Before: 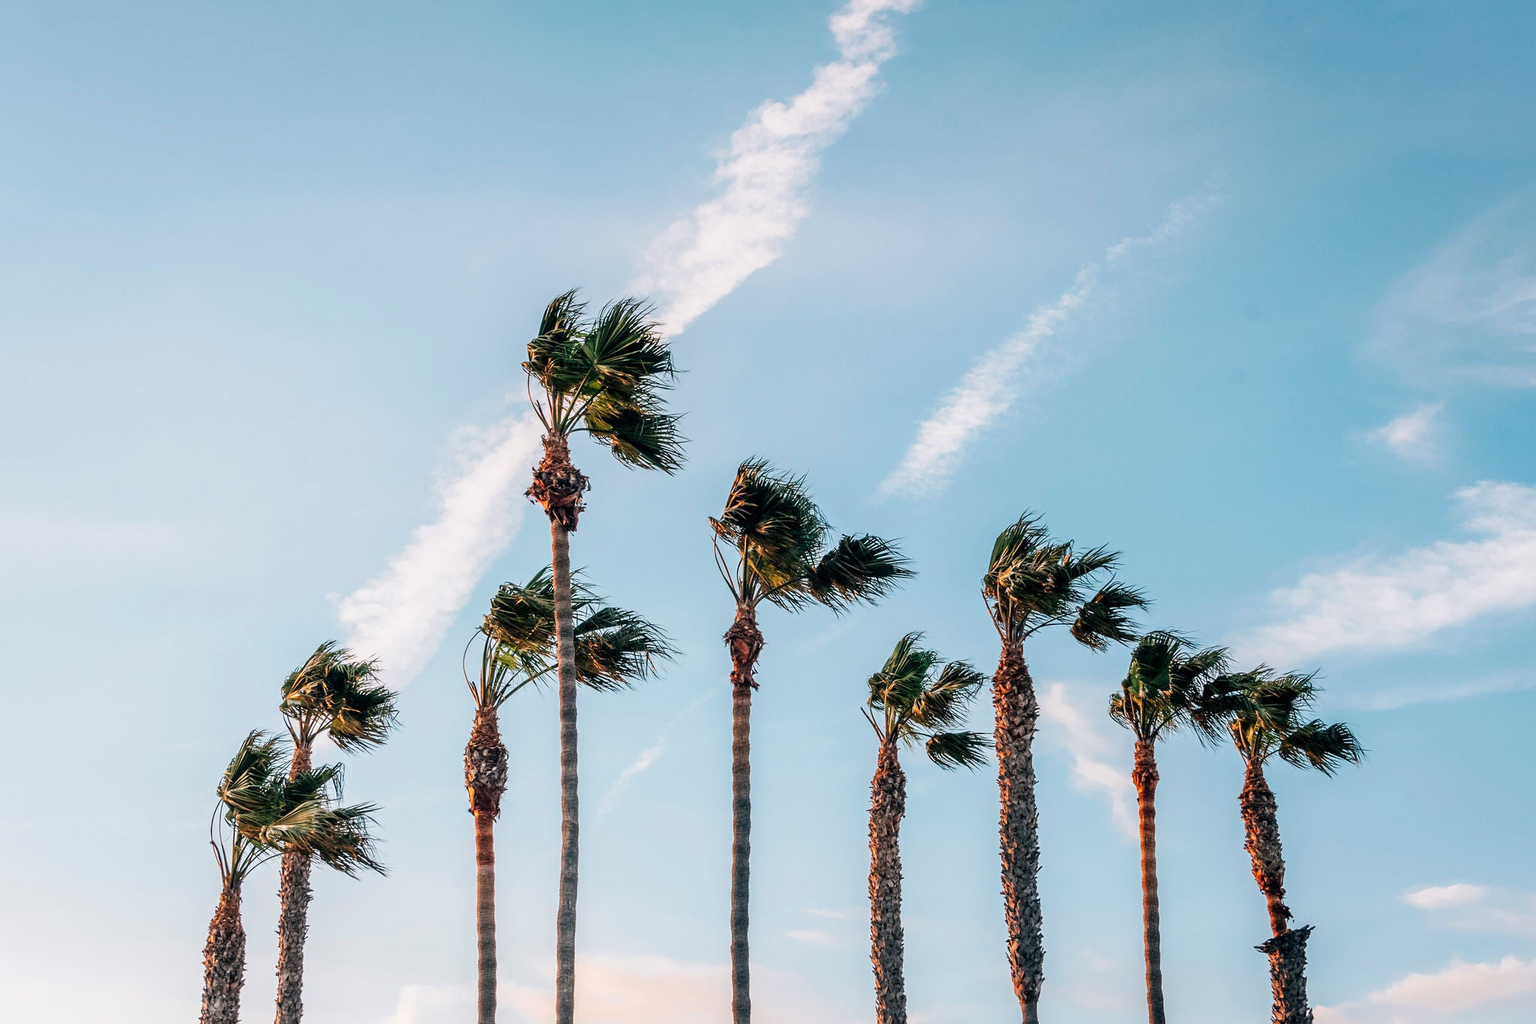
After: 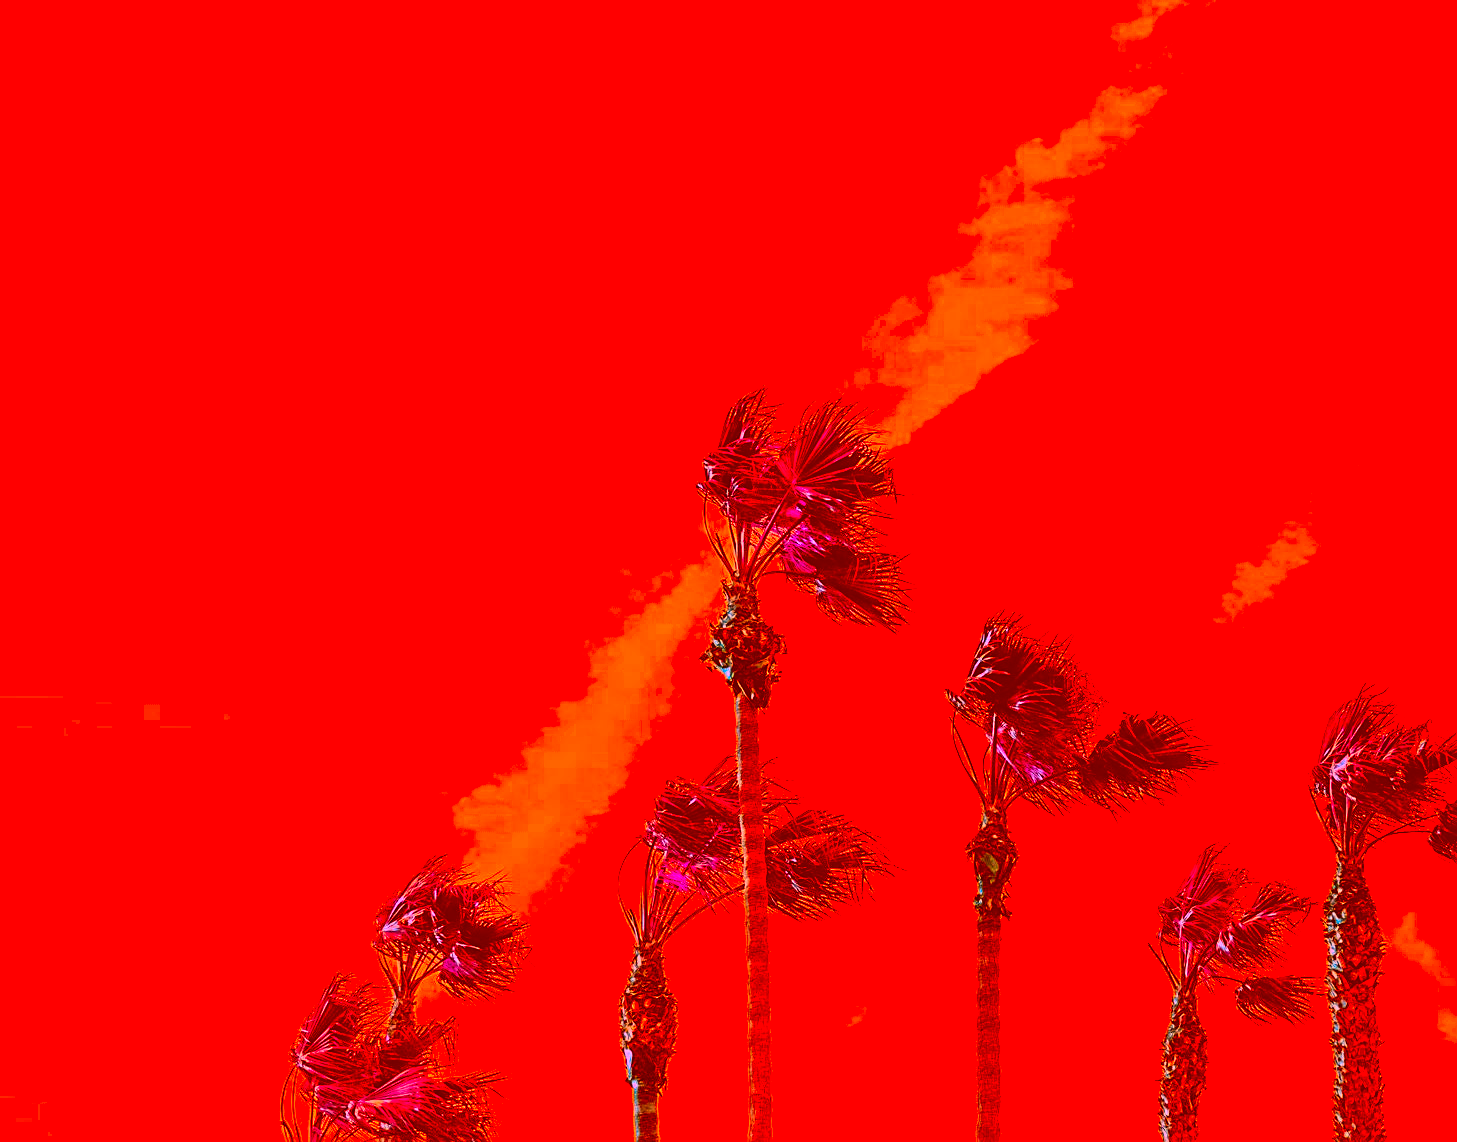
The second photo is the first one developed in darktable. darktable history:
sharpen: on, module defaults
crop: right 28.844%, bottom 16.312%
color correction: highlights a* -39.66, highlights b* -39.84, shadows a* -39.42, shadows b* -39.61, saturation -3
